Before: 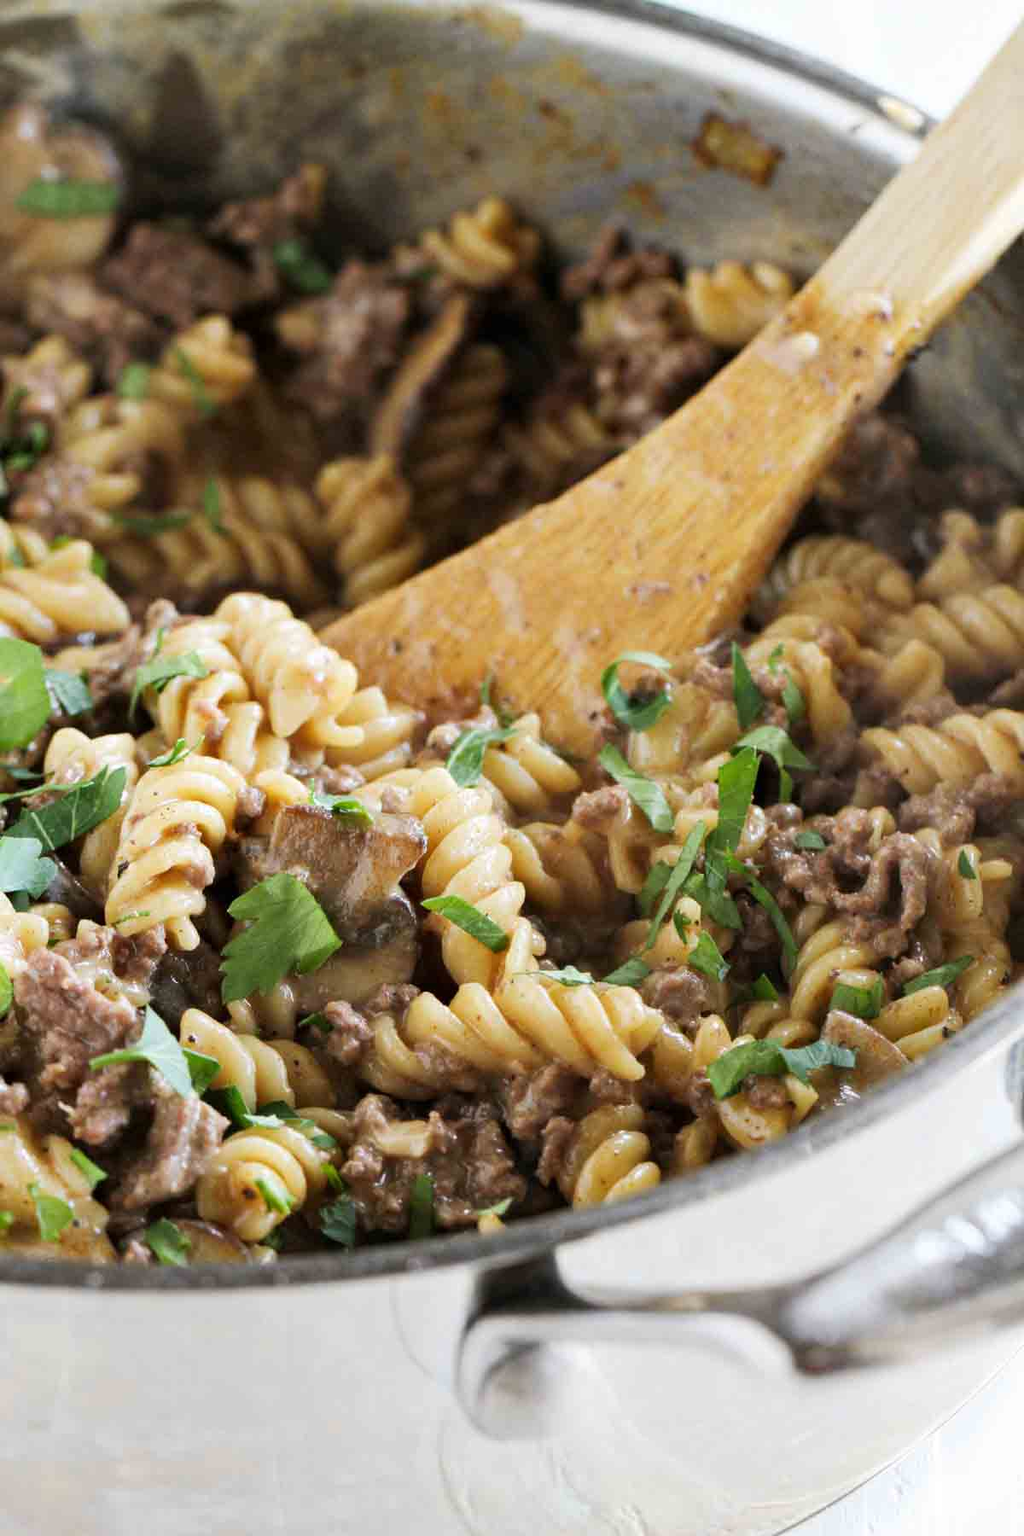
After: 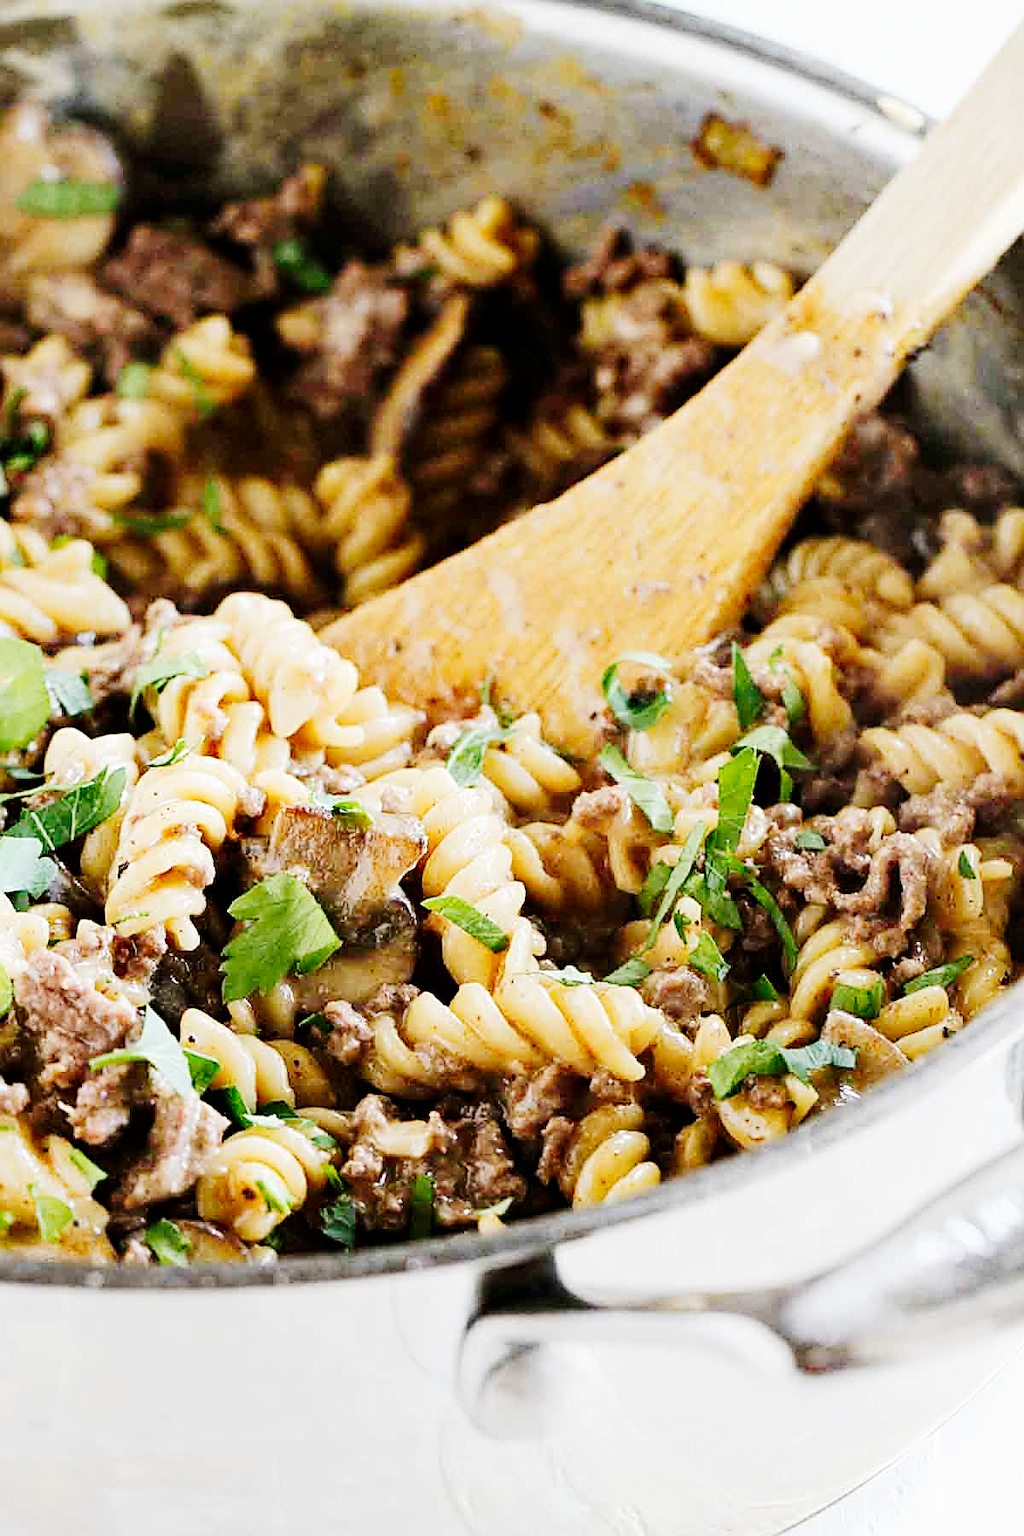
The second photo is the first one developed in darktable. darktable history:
tone curve: curves: ch0 [(0, 0) (0.004, 0) (0.133, 0.071) (0.341, 0.453) (0.839, 0.922) (1, 1)], preserve colors none
exposure: exposure -0.052 EV, compensate highlight preservation false
sharpen: amount 0.893
contrast brightness saturation: contrast 0.071
